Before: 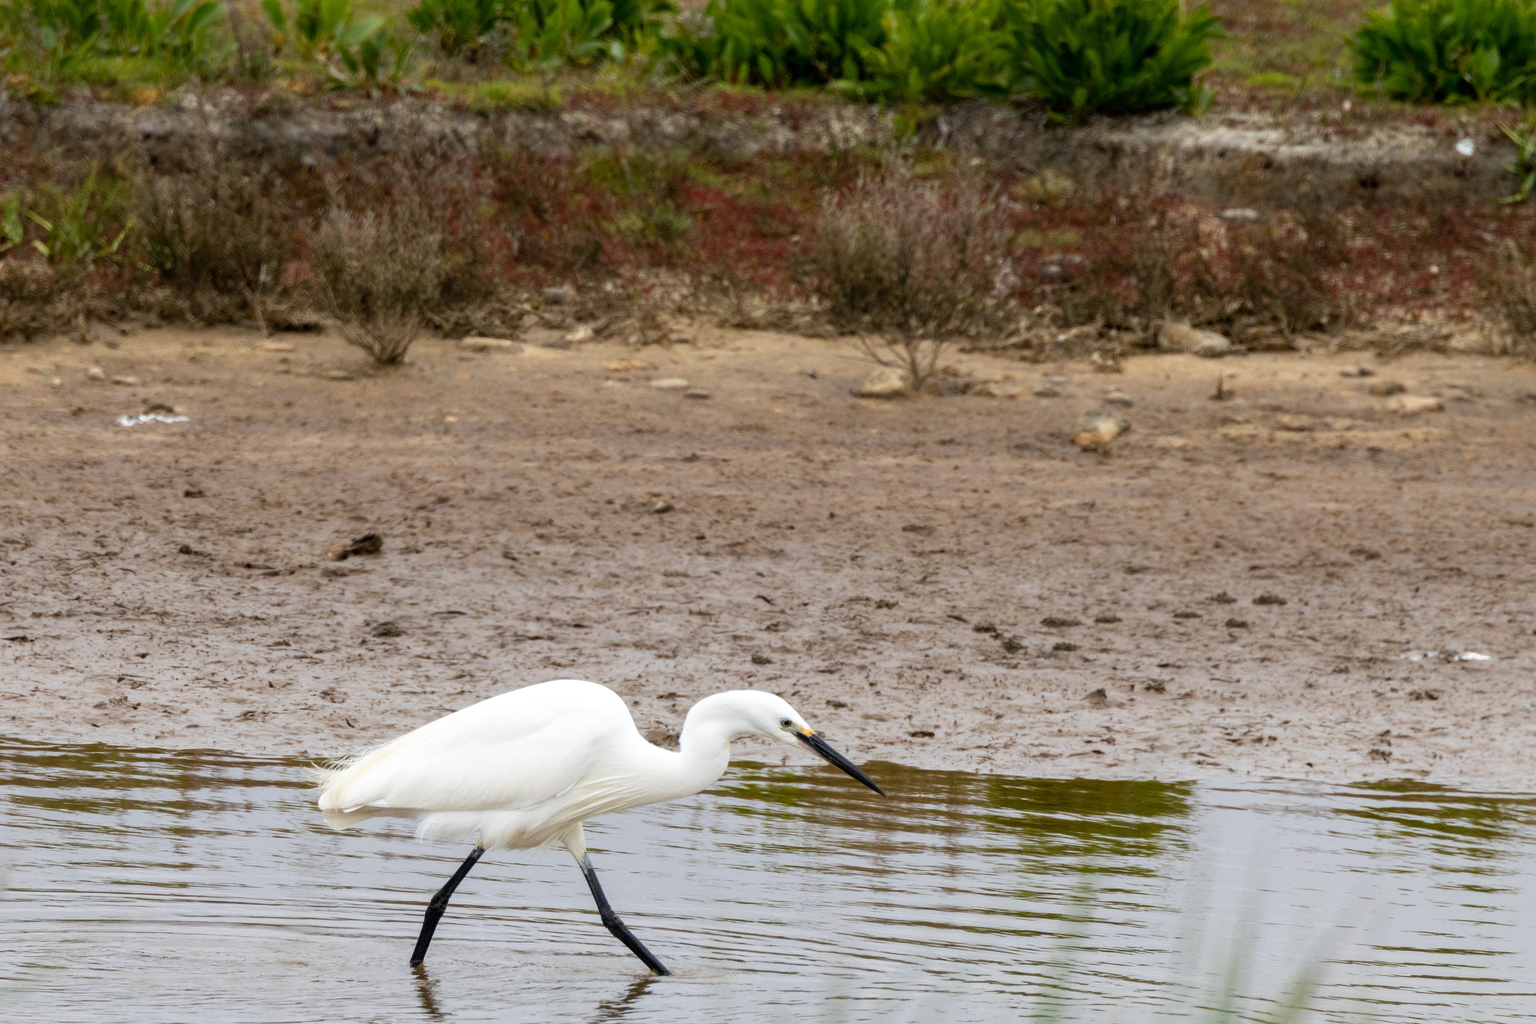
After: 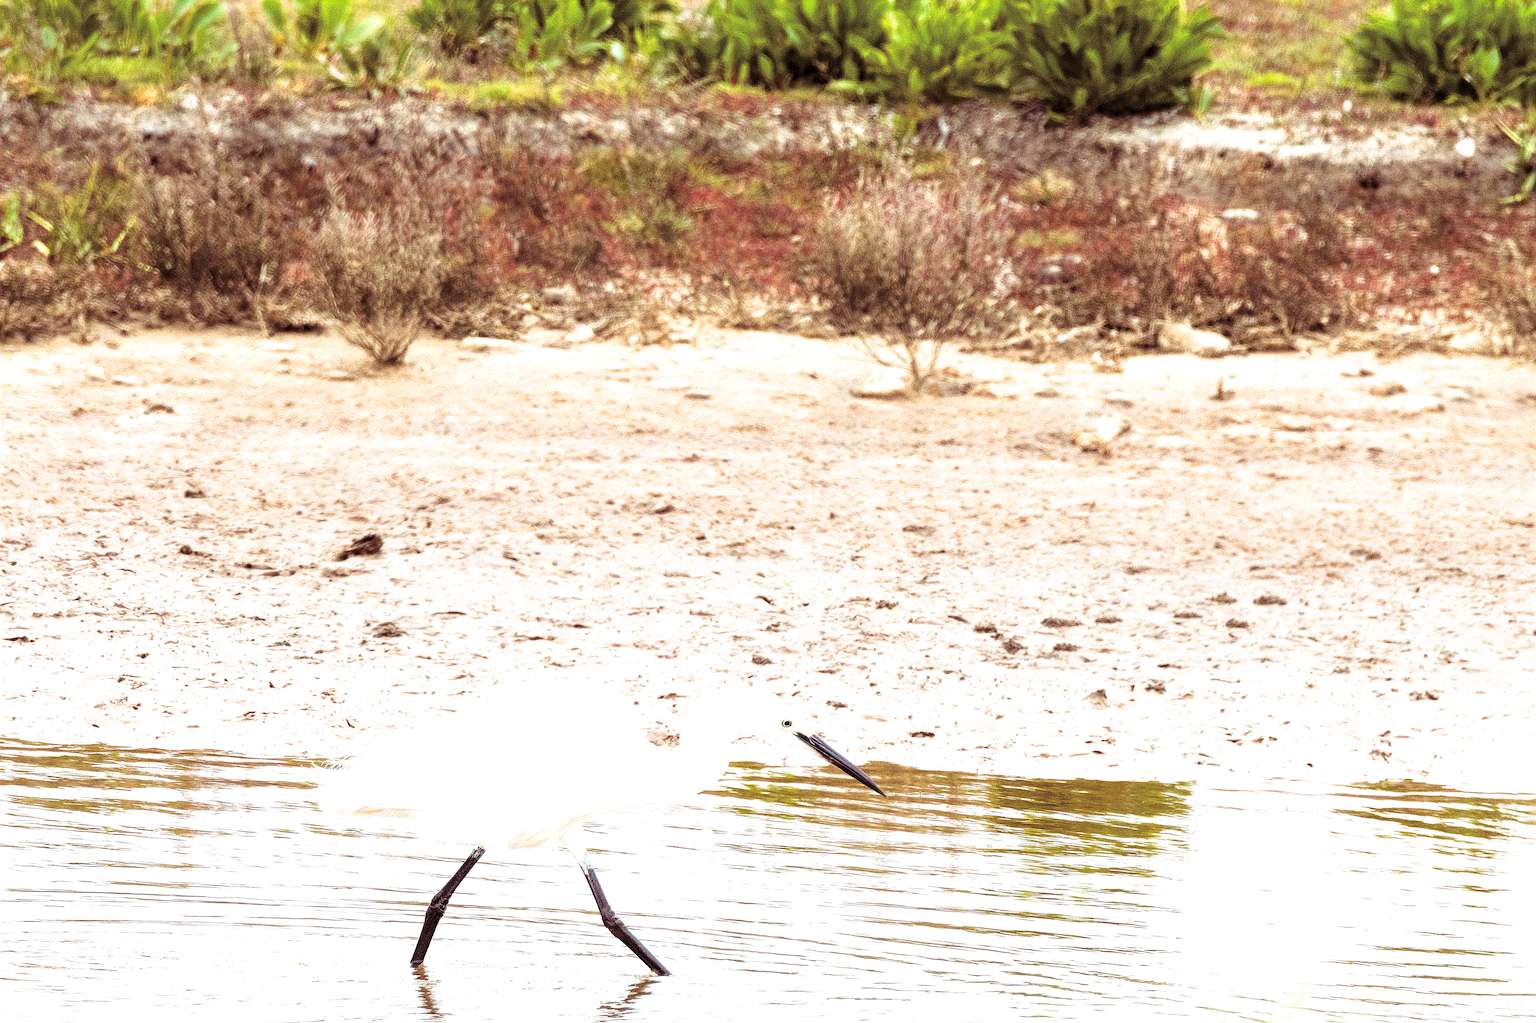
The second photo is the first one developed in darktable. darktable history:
exposure: exposure 2 EV, compensate exposure bias true, compensate highlight preservation false
sharpen: radius 1.685, amount 1.294
split-toning: on, module defaults
